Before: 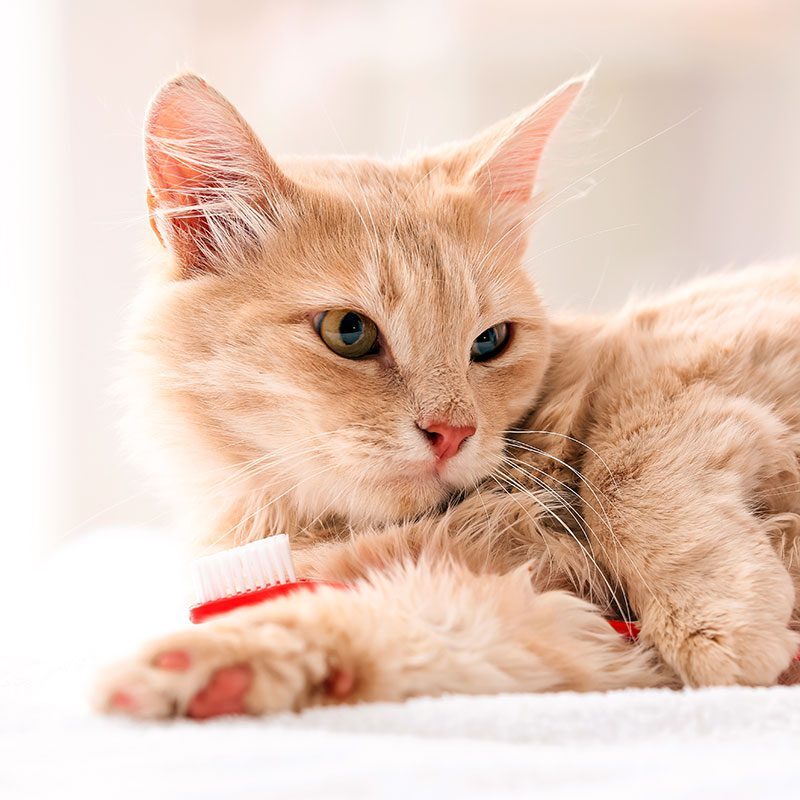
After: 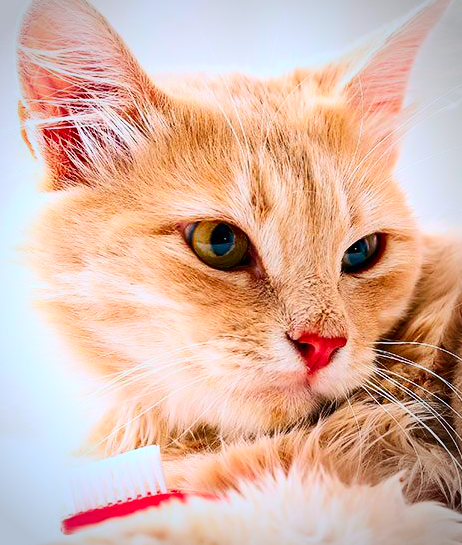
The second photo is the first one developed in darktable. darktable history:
crop: left 16.202%, top 11.208%, right 26.045%, bottom 20.557%
contrast brightness saturation: contrast 0.26, brightness 0.02, saturation 0.87
exposure: compensate highlight preservation false
vignetting: fall-off start 71.74%
white balance: red 0.924, blue 1.095
